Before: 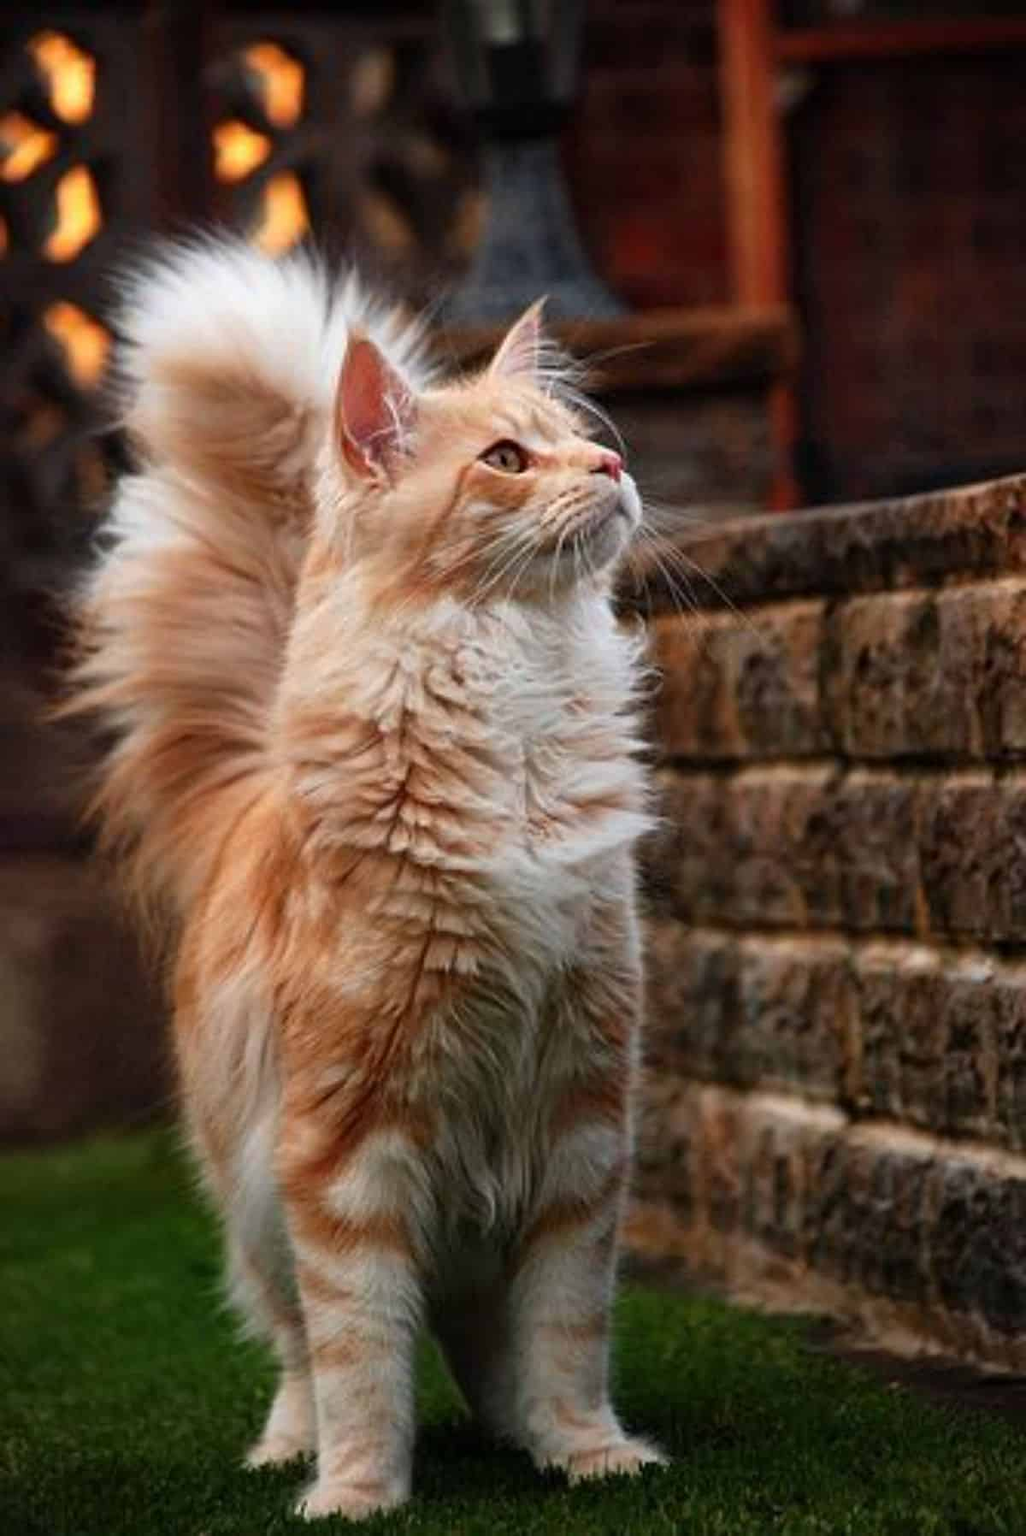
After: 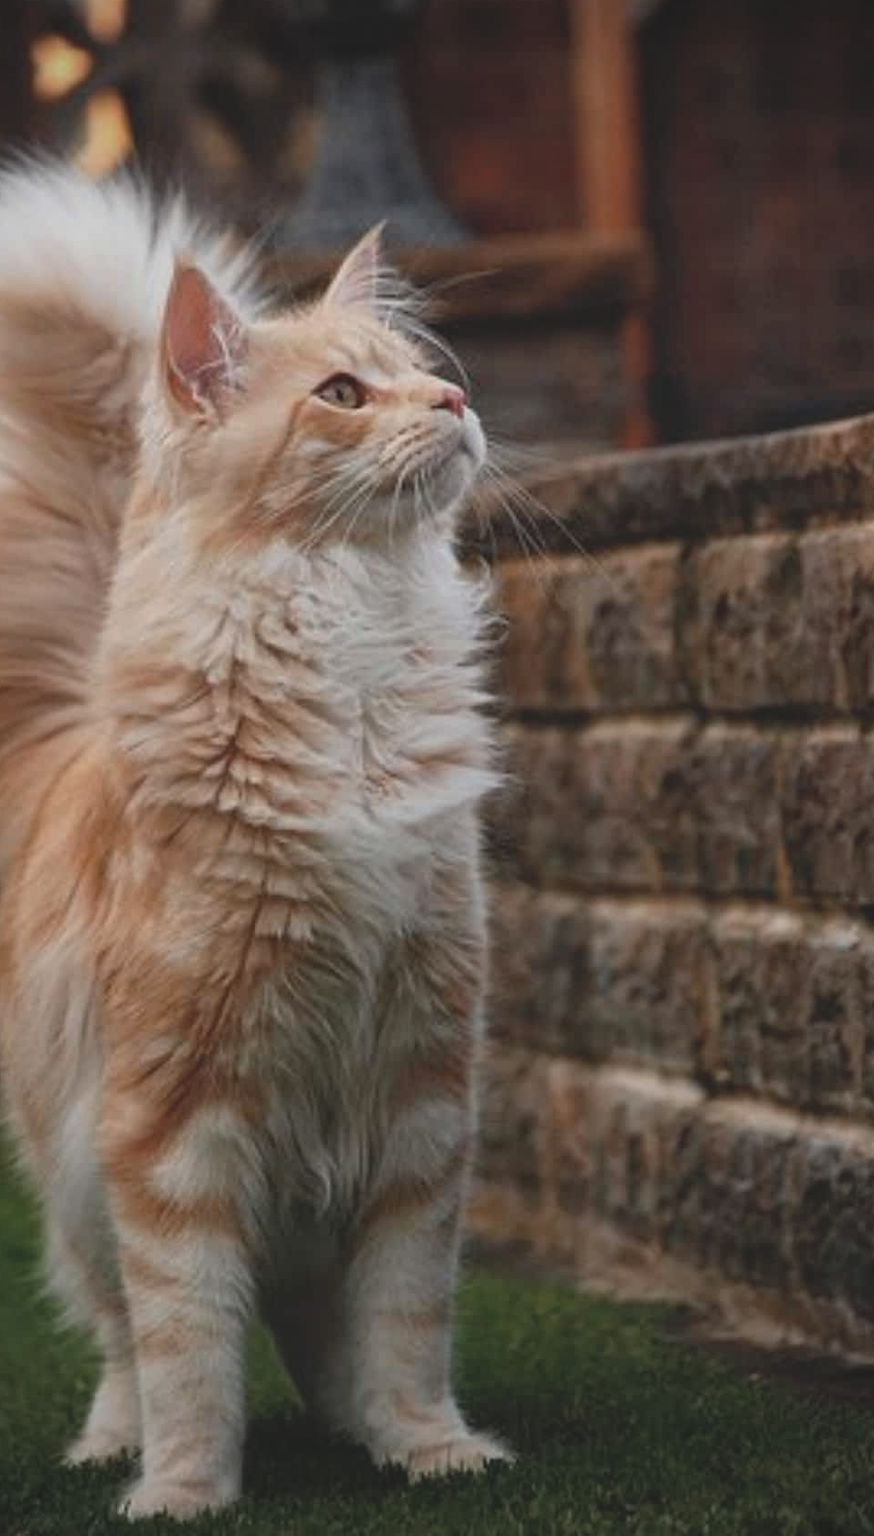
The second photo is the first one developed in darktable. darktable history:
color balance: output saturation 110%
contrast brightness saturation: contrast -0.26, saturation -0.43
crop and rotate: left 17.959%, top 5.771%, right 1.742%
vignetting: fall-off radius 60.92%
